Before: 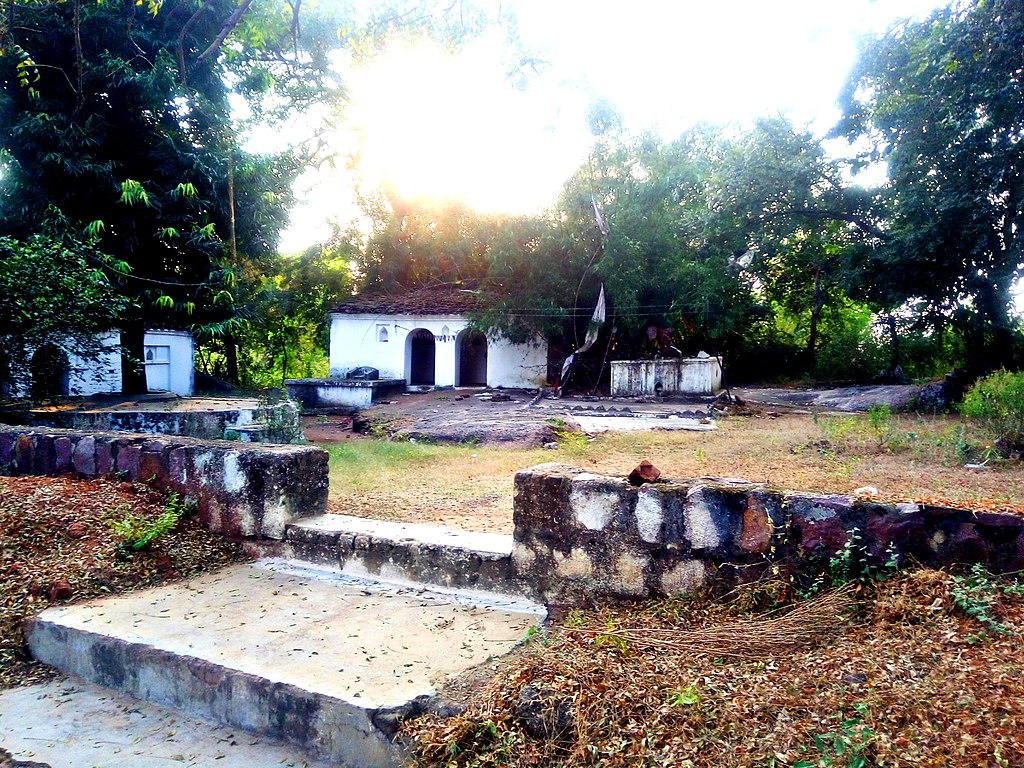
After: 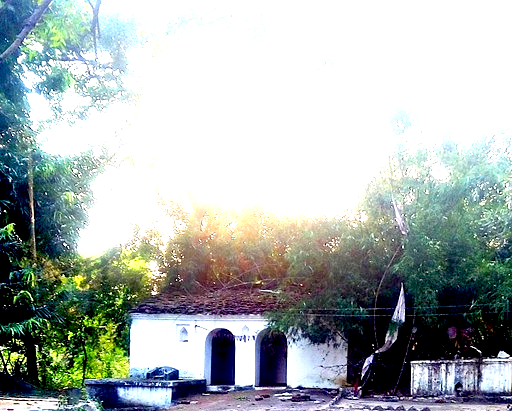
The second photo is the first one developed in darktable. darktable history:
crop: left 19.556%, right 30.401%, bottom 46.458%
exposure: black level correction 0.012, exposure 0.7 EV, compensate exposure bias true, compensate highlight preservation false
